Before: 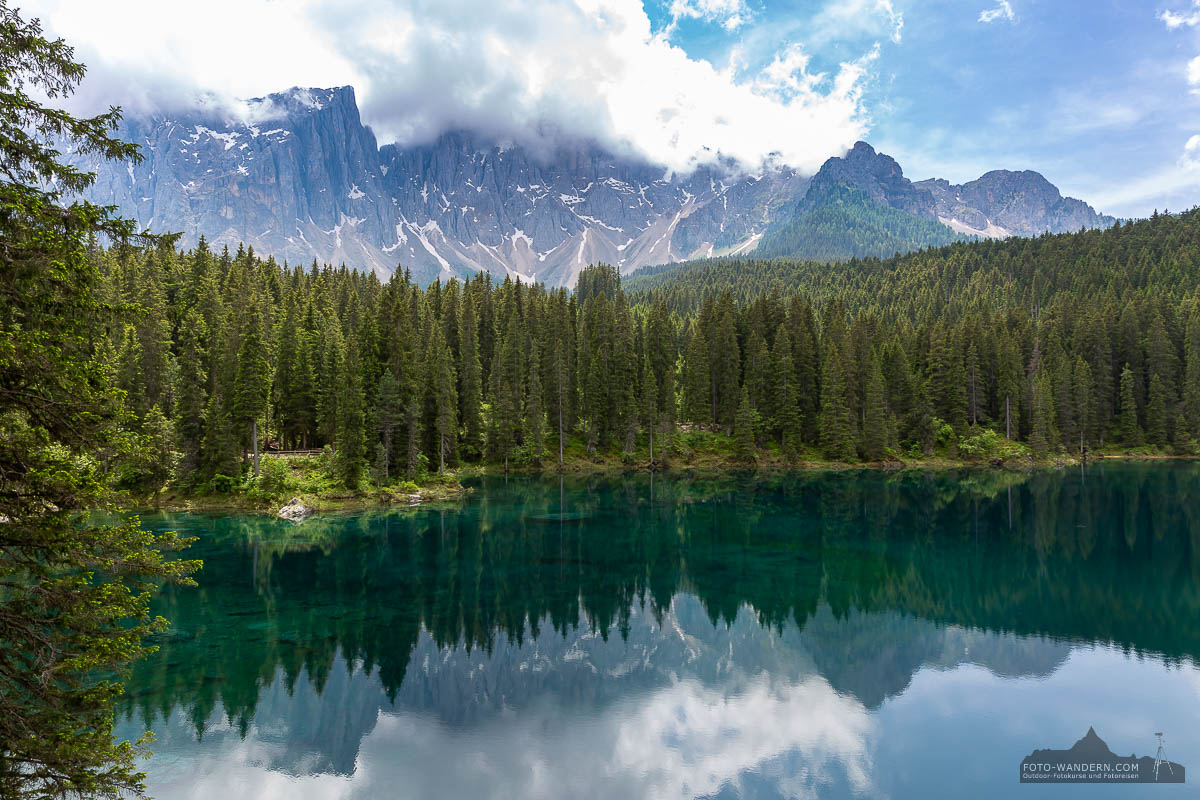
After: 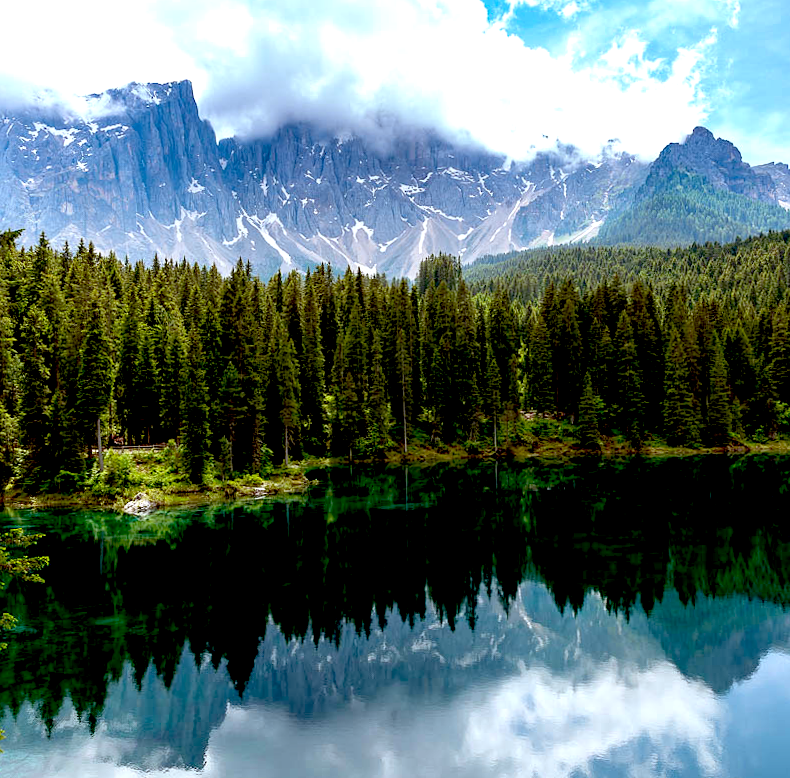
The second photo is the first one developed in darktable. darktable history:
white balance: emerald 1
color correction: highlights a* -3.28, highlights b* -6.24, shadows a* 3.1, shadows b* 5.19
crop and rotate: left 12.673%, right 20.66%
exposure: black level correction 0.04, exposure 0.5 EV, compensate highlight preservation false
rotate and perspective: rotation -1°, crop left 0.011, crop right 0.989, crop top 0.025, crop bottom 0.975
